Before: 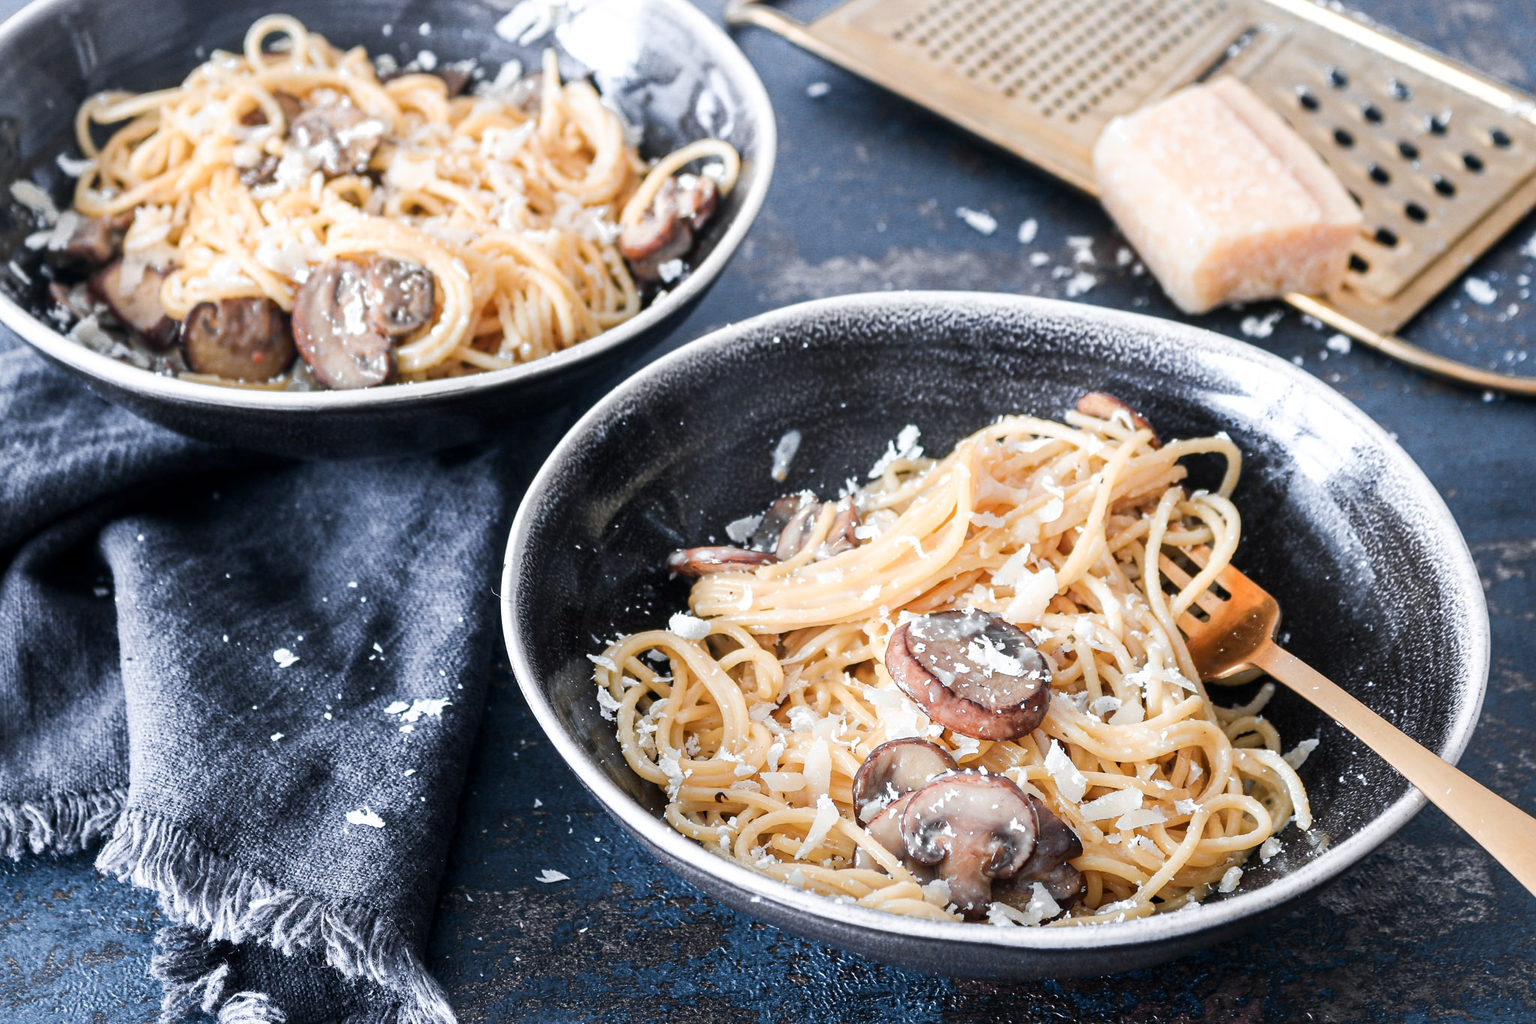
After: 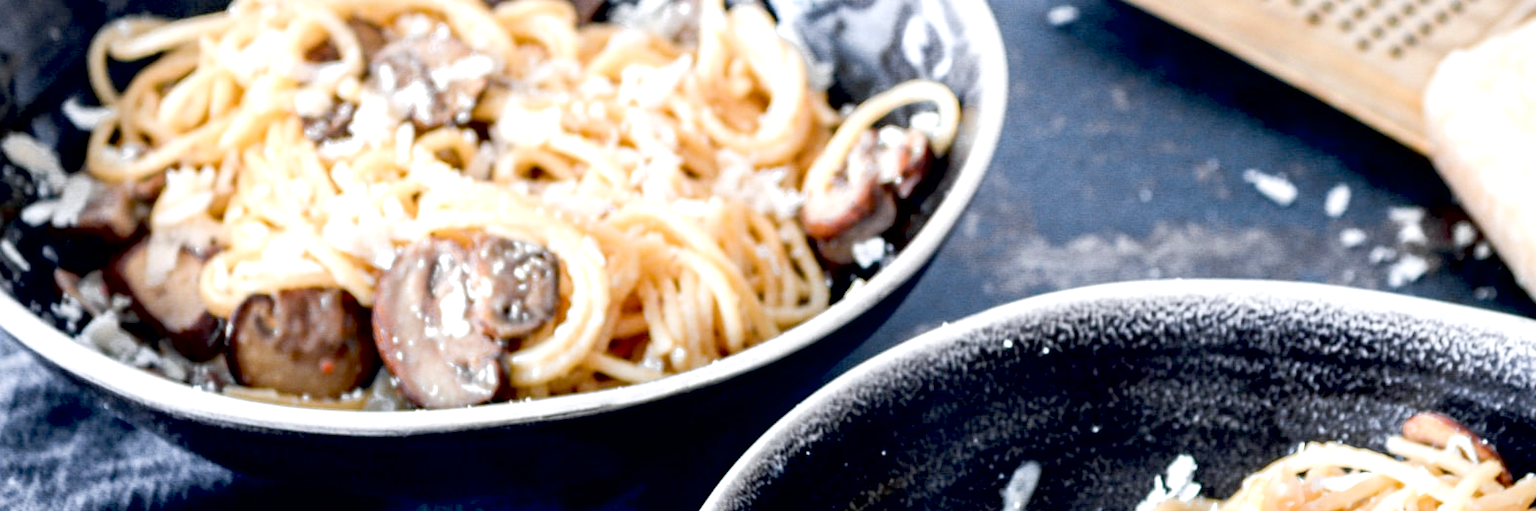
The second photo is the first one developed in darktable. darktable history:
crop: left 0.579%, top 7.627%, right 23.167%, bottom 54.275%
contrast brightness saturation: saturation -0.05
exposure: black level correction 0.031, exposure 0.304 EV, compensate highlight preservation false
